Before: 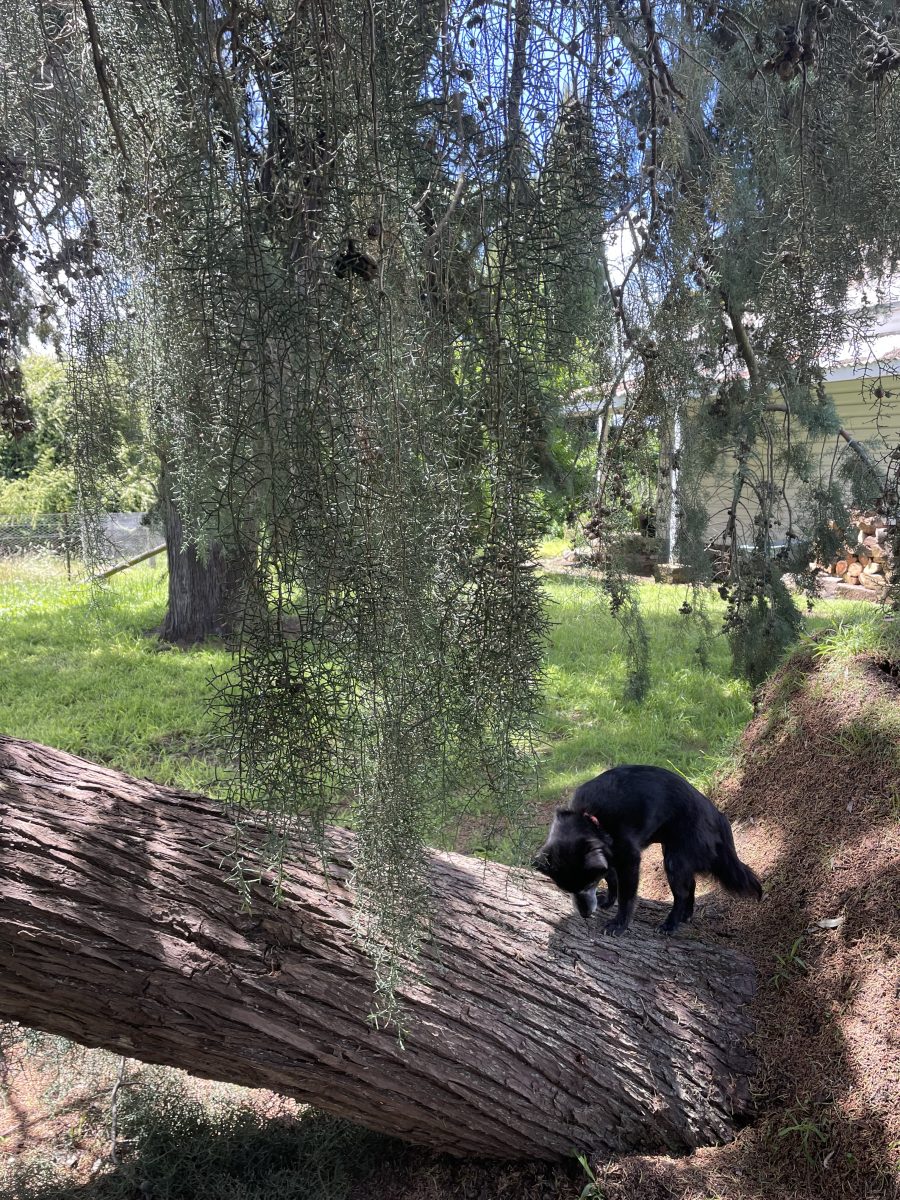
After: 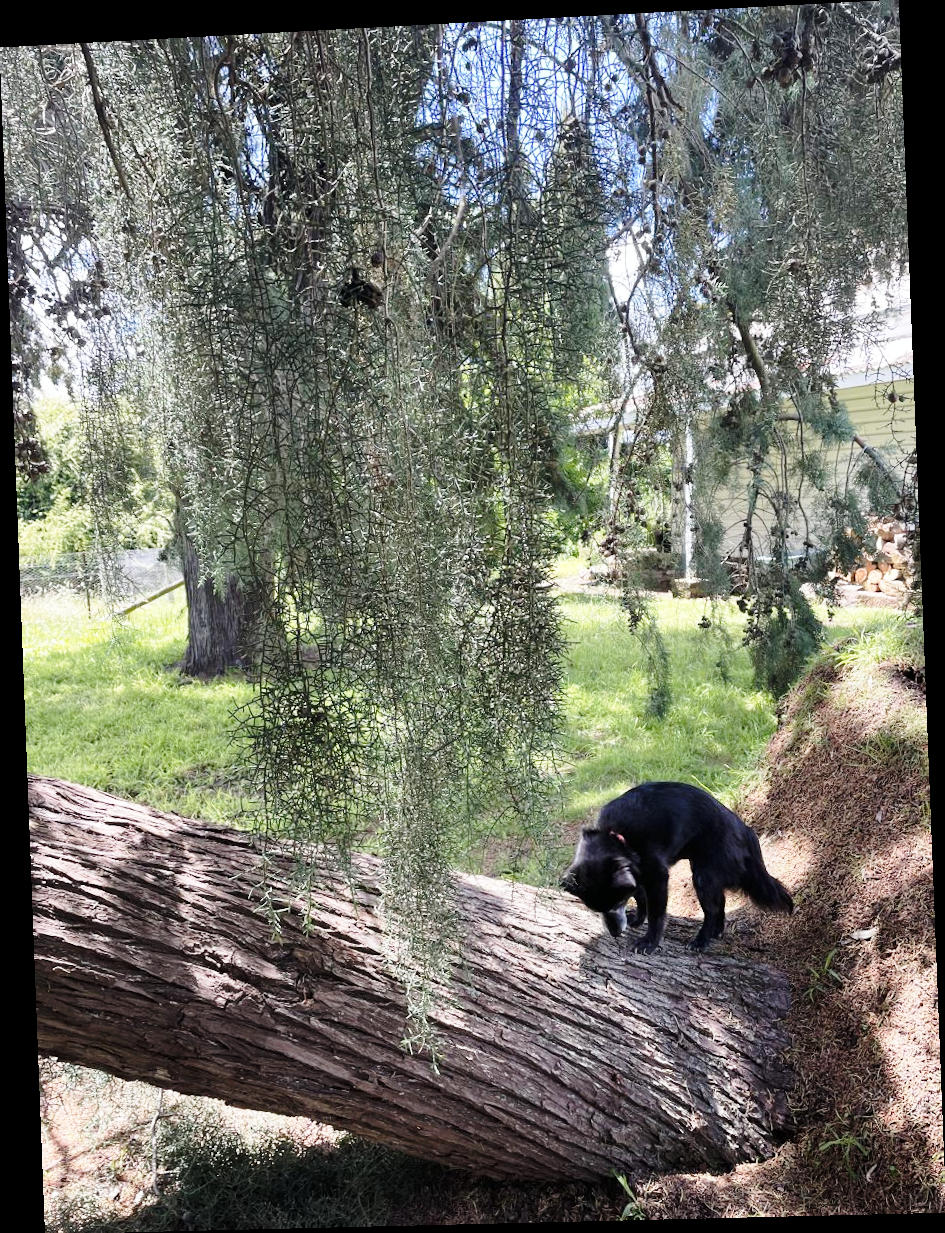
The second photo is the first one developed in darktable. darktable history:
contrast brightness saturation: saturation -0.05
color correction: highlights a* -0.182, highlights b* -0.124
base curve: curves: ch0 [(0, 0) (0.028, 0.03) (0.121, 0.232) (0.46, 0.748) (0.859, 0.968) (1, 1)], preserve colors none
rotate and perspective: rotation -2.22°, lens shift (horizontal) -0.022, automatic cropping off
